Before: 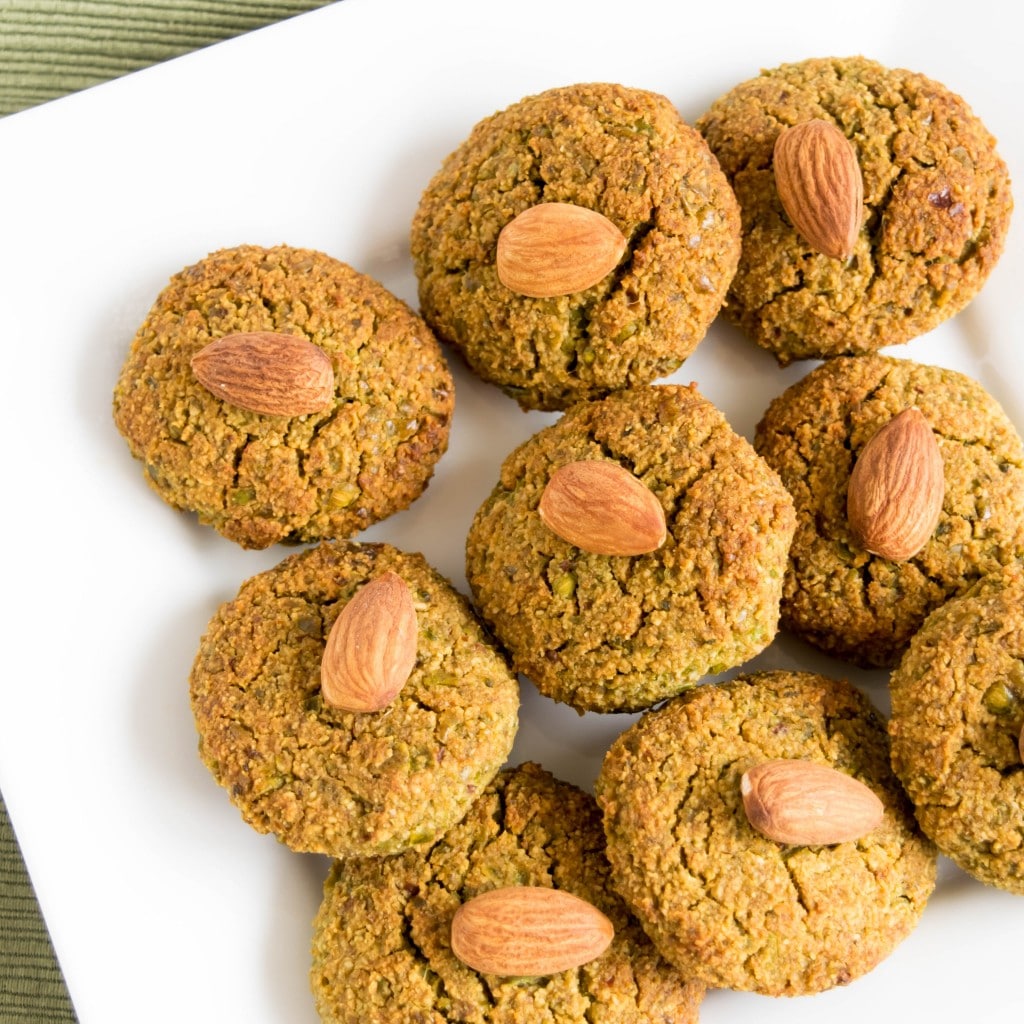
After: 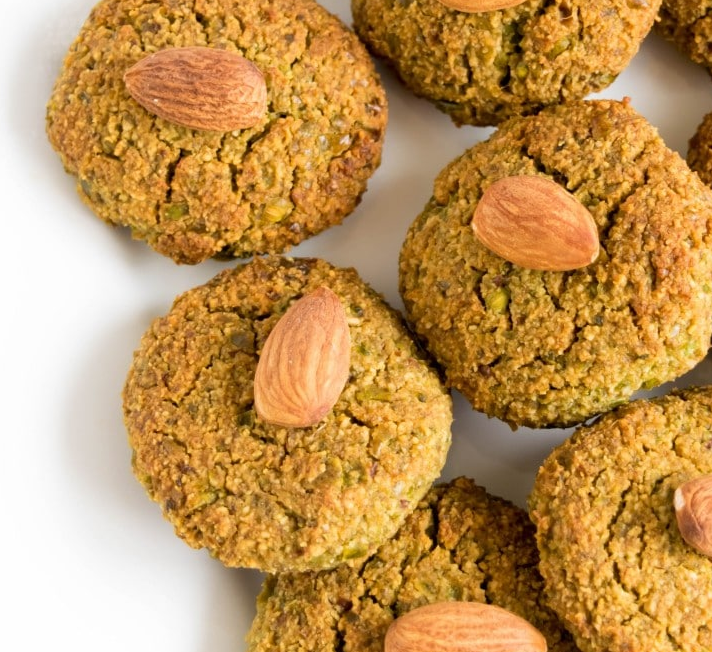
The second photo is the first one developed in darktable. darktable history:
crop: left 6.553%, top 27.926%, right 23.879%, bottom 8.368%
